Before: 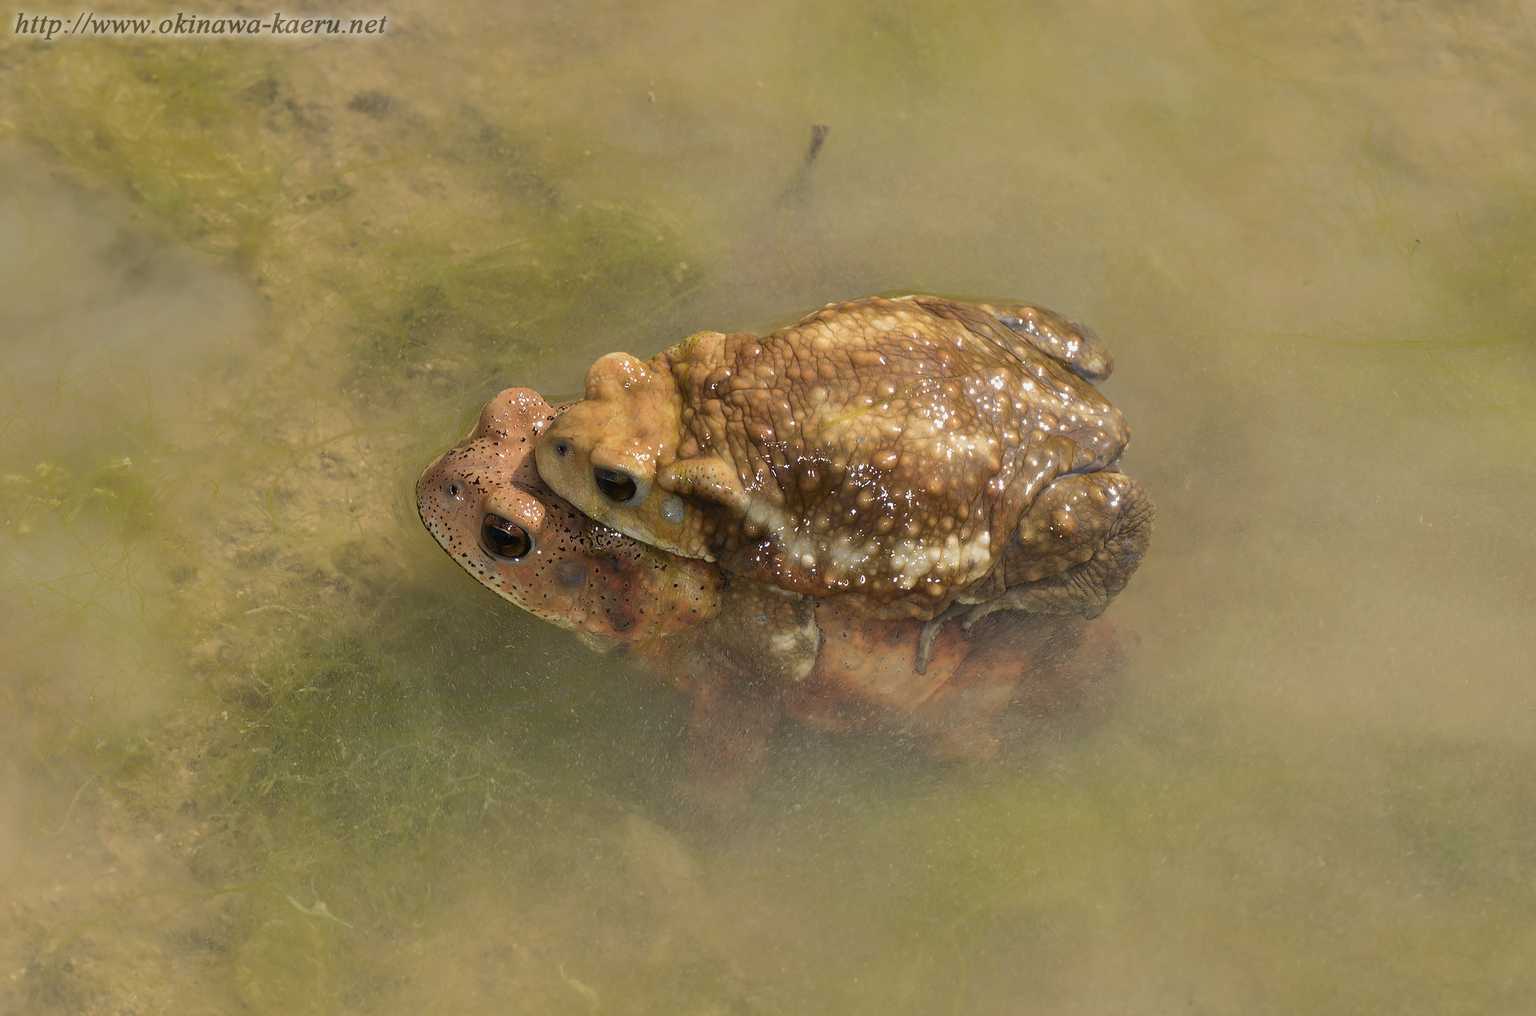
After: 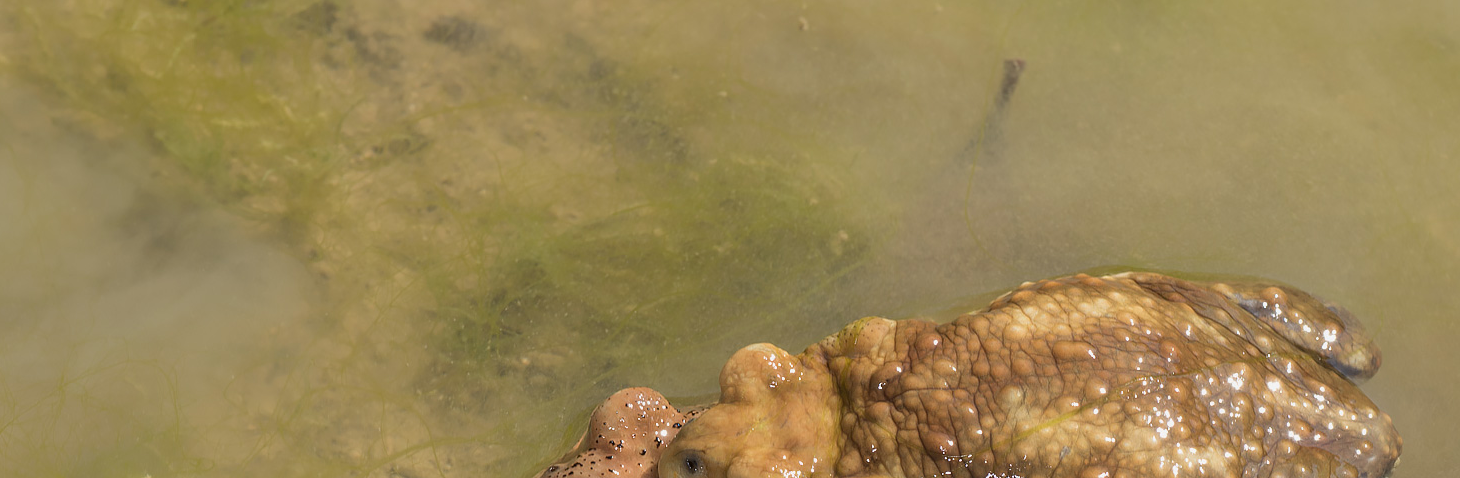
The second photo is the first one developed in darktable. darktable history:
shadows and highlights: radius 335.37, shadows 63.78, highlights 4.64, compress 87.94%, soften with gaussian
crop: left 0.579%, top 7.644%, right 23.331%, bottom 54.668%
